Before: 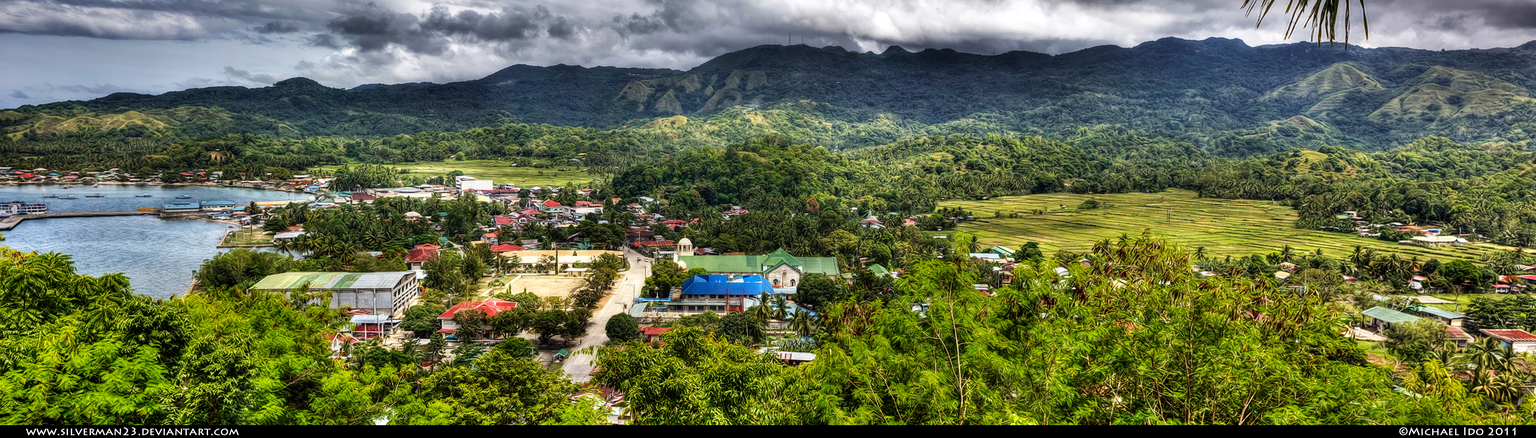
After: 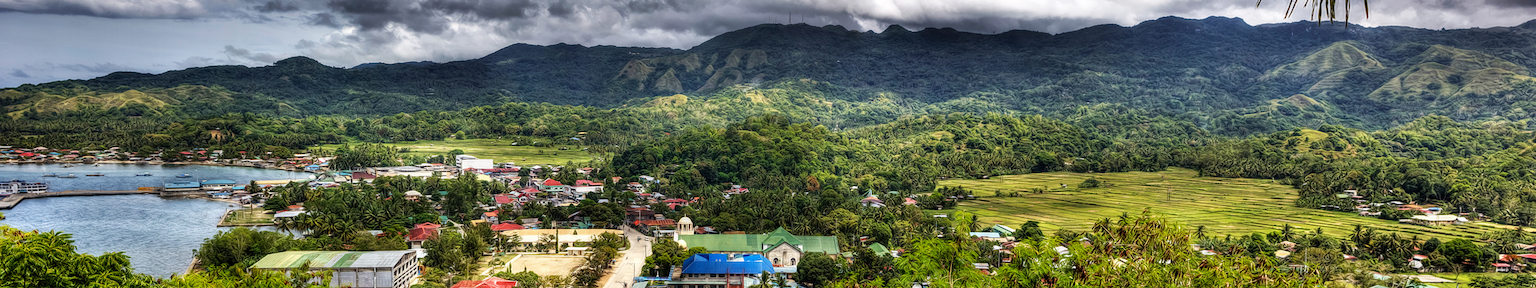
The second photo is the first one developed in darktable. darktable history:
crop and rotate: top 4.927%, bottom 29.042%
exposure: exposure -0.014 EV, compensate exposure bias true, compensate highlight preservation false
